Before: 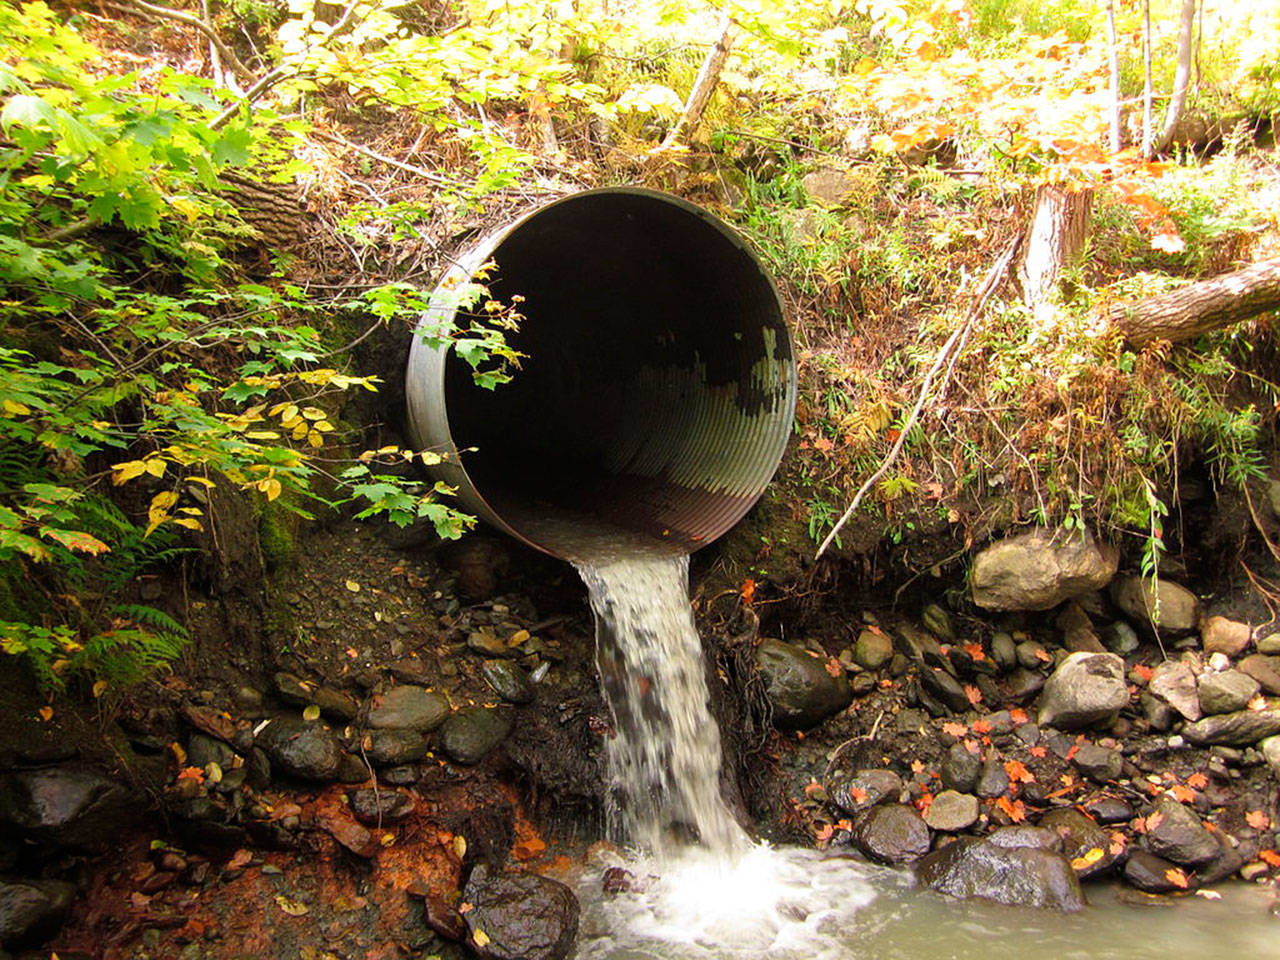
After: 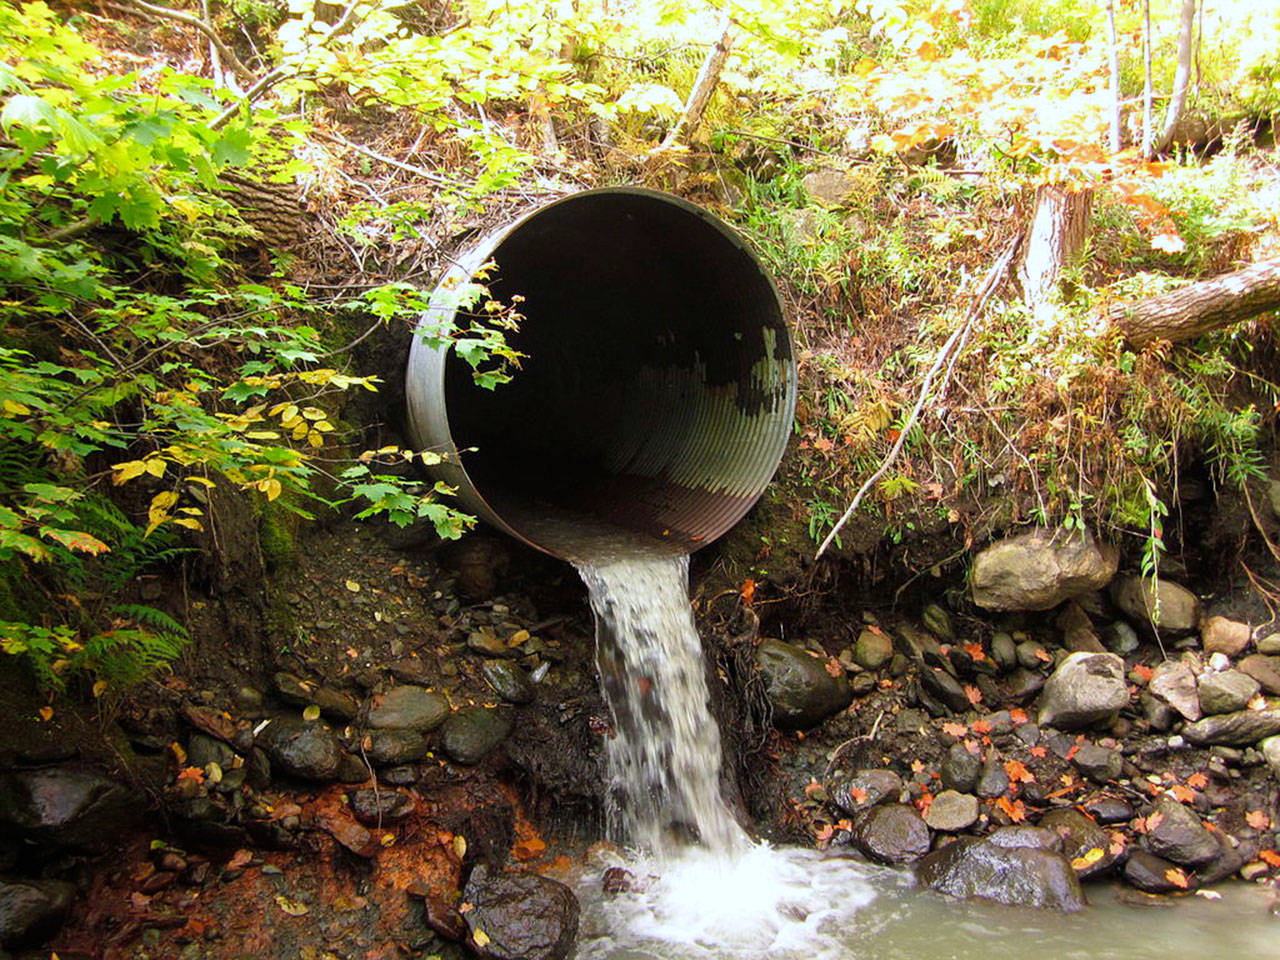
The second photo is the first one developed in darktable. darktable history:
white balance: red 0.954, blue 1.079
rotate and perspective: automatic cropping off
